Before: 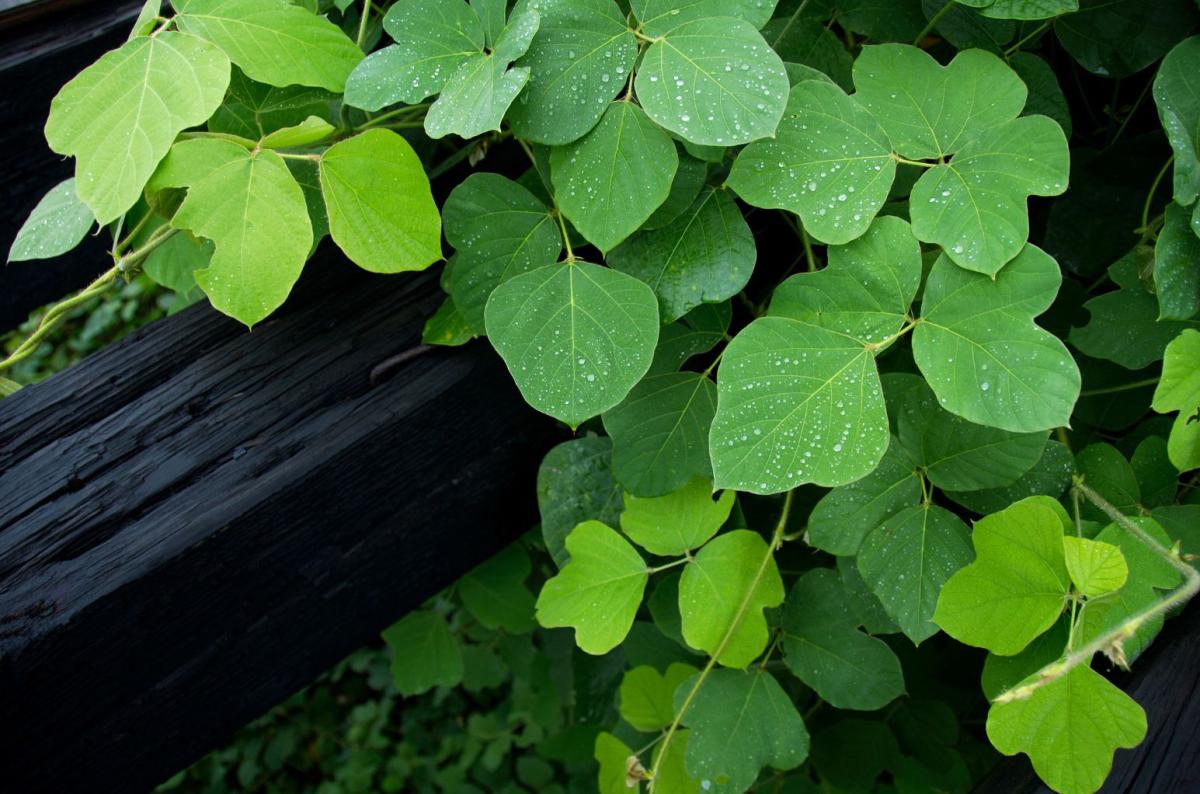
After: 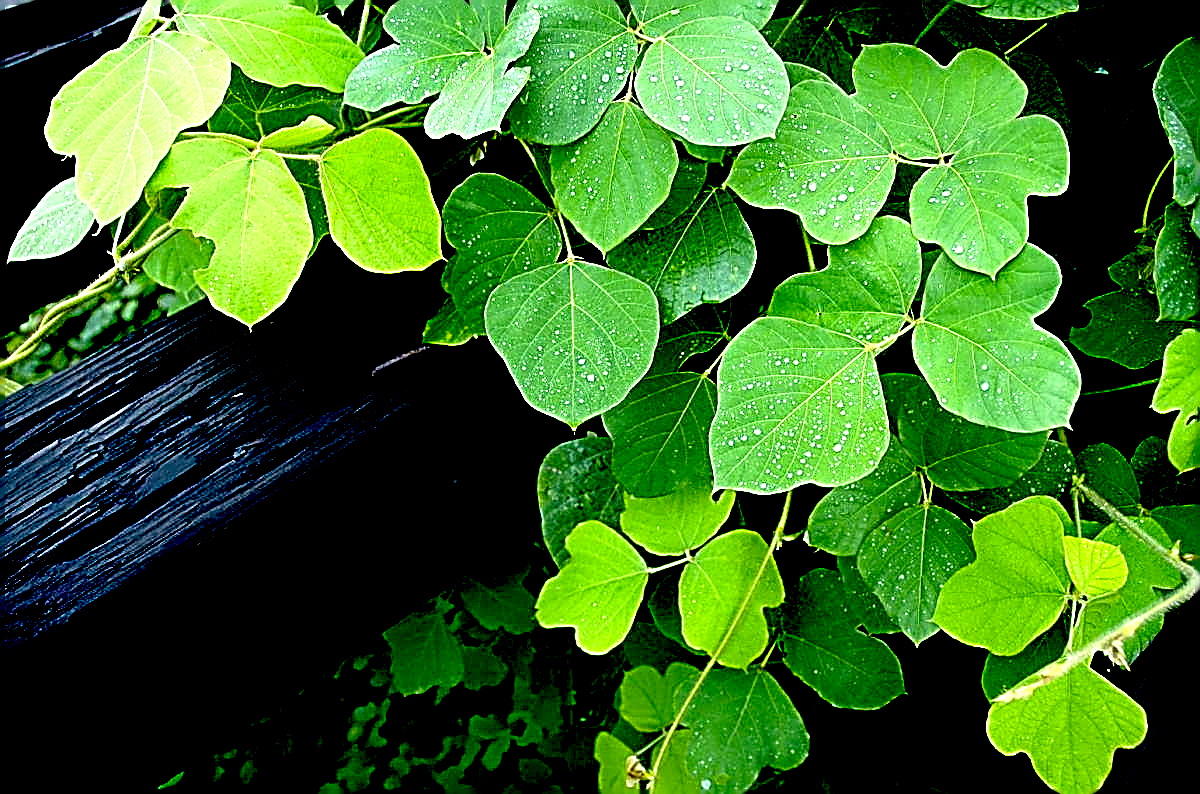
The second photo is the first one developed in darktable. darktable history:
base curve: curves: ch0 [(0, 0) (0.989, 0.992)]
local contrast: highlights 103%, shadows 99%, detail 119%, midtone range 0.2
sharpen: amount 1.997
exposure: black level correction 0.034, exposure 0.909 EV, compensate highlight preservation false
